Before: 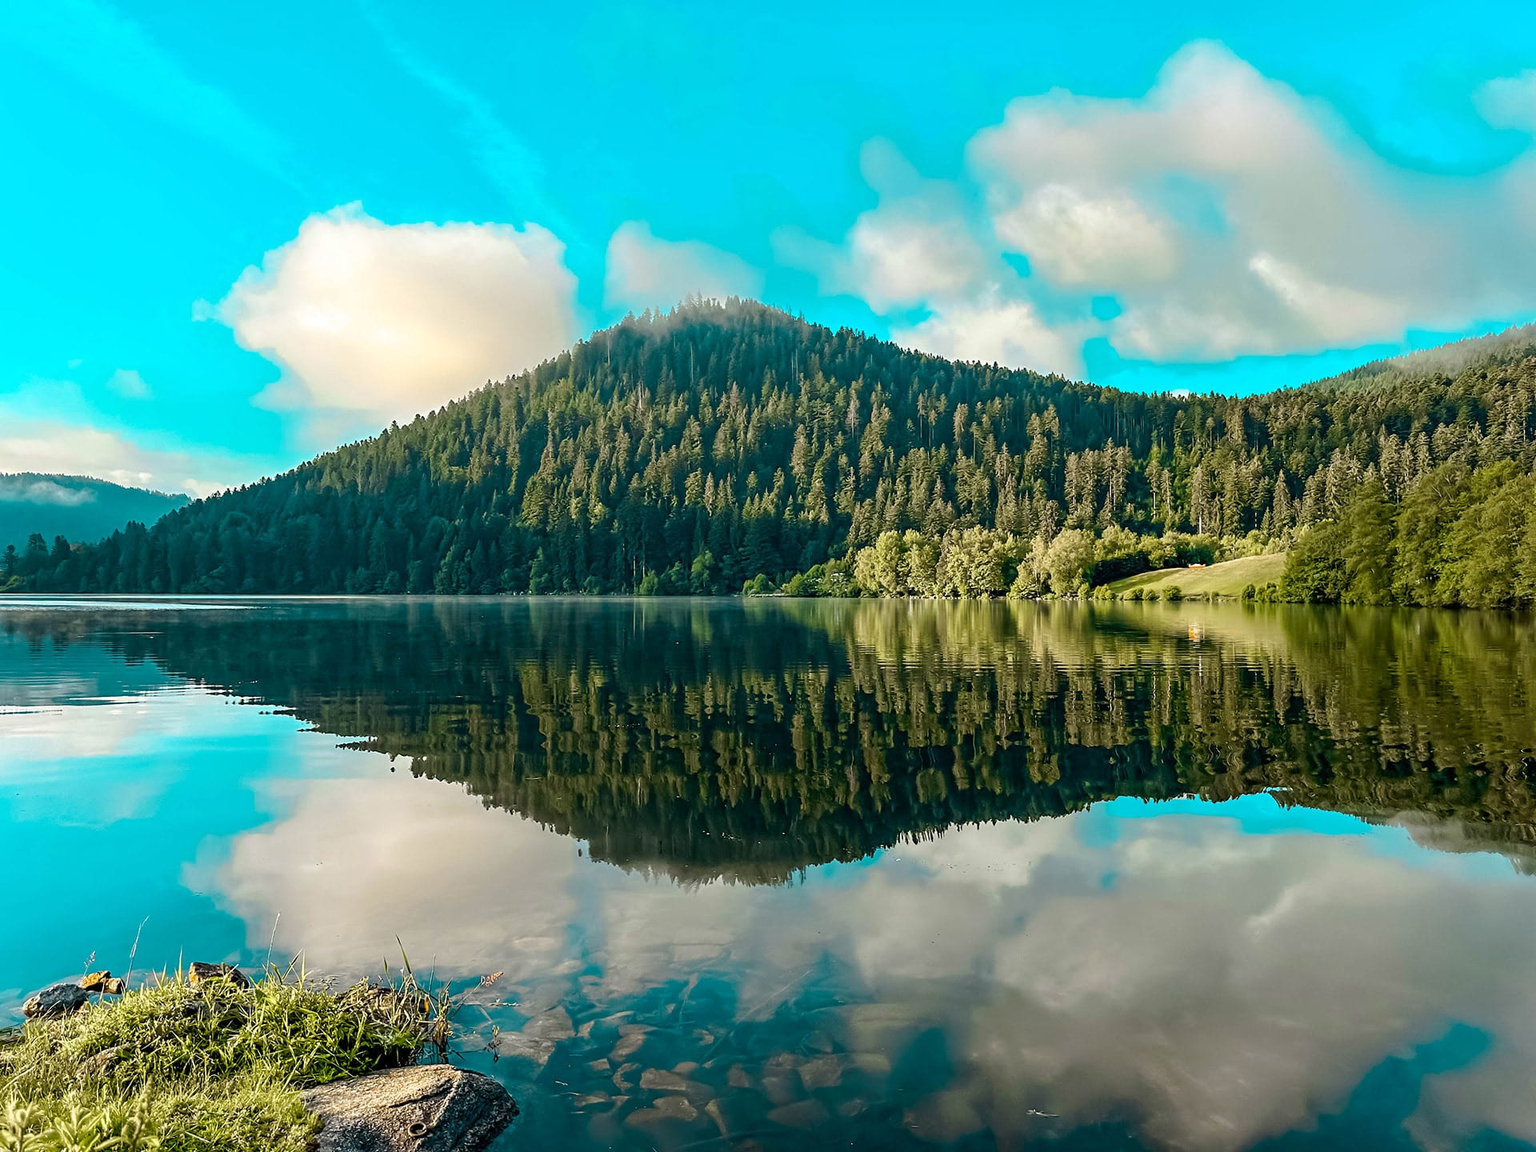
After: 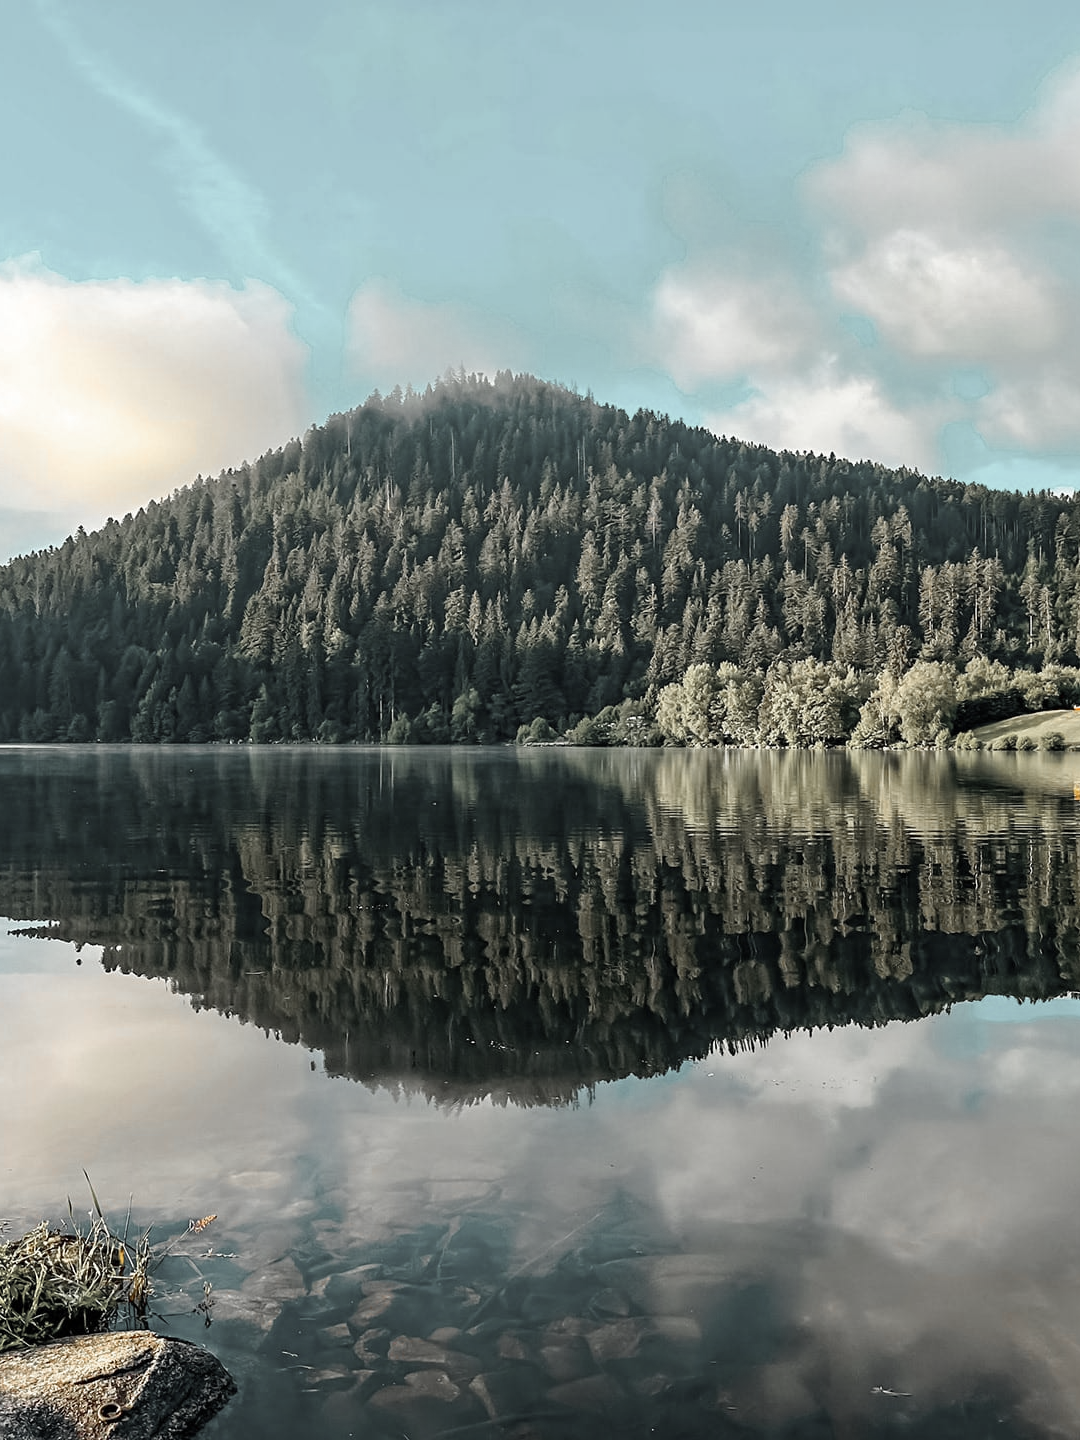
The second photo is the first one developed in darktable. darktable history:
color zones: curves: ch1 [(0, 0.638) (0.193, 0.442) (0.286, 0.15) (0.429, 0.14) (0.571, 0.142) (0.714, 0.154) (0.857, 0.175) (1, 0.638)]
crop: left 21.496%, right 22.254%
